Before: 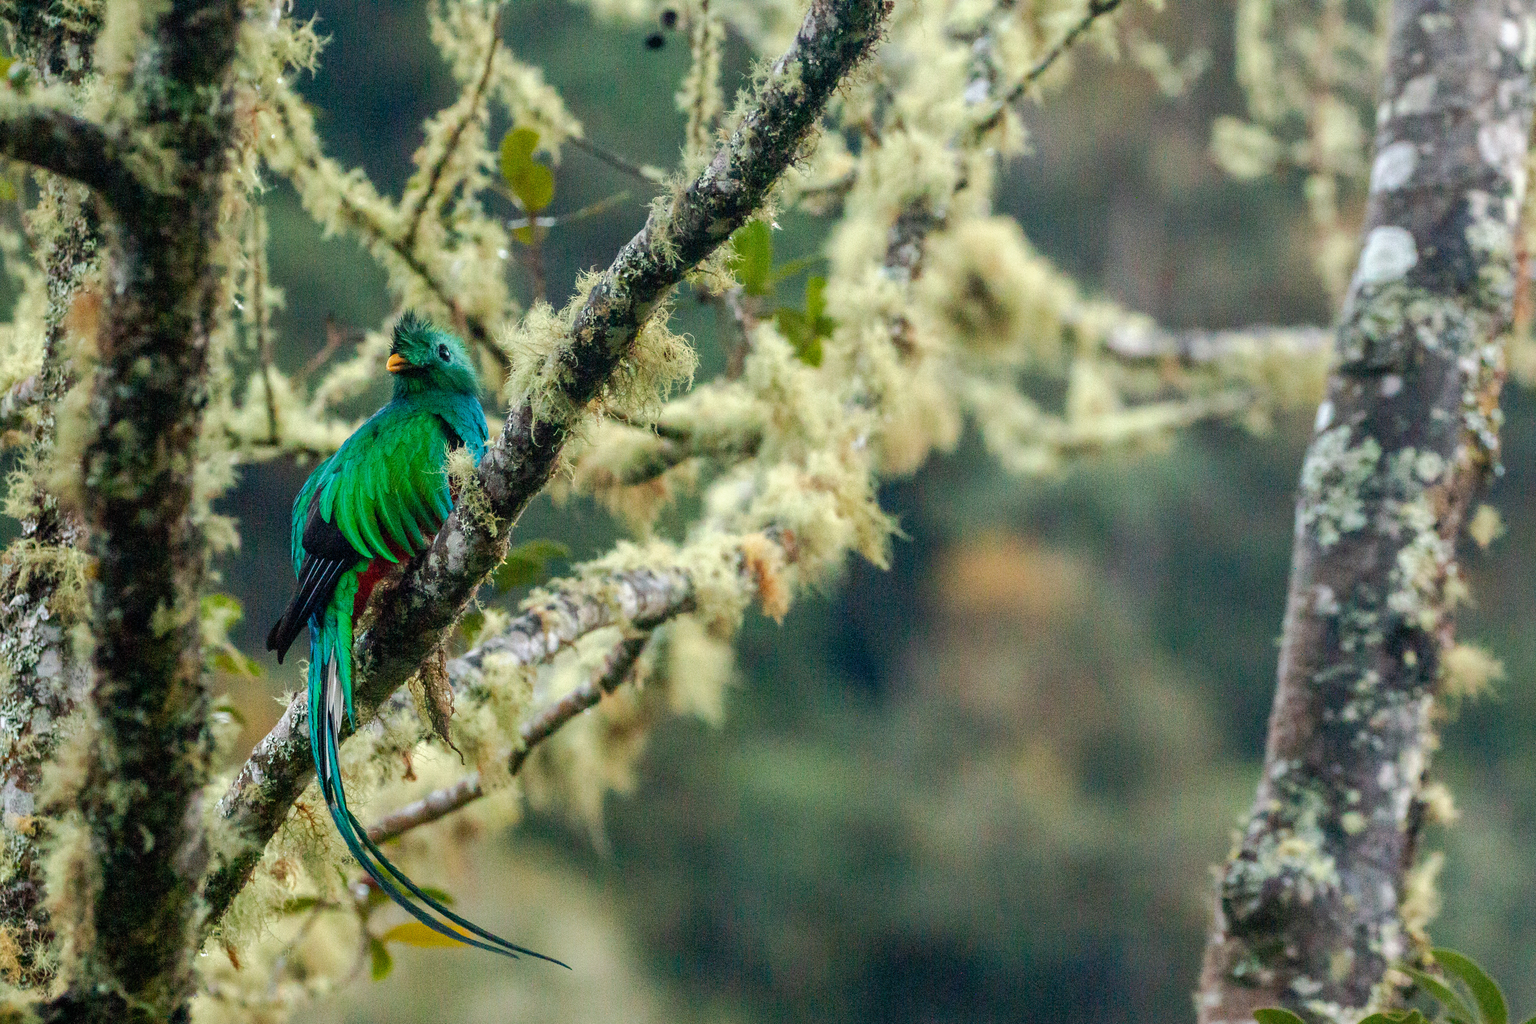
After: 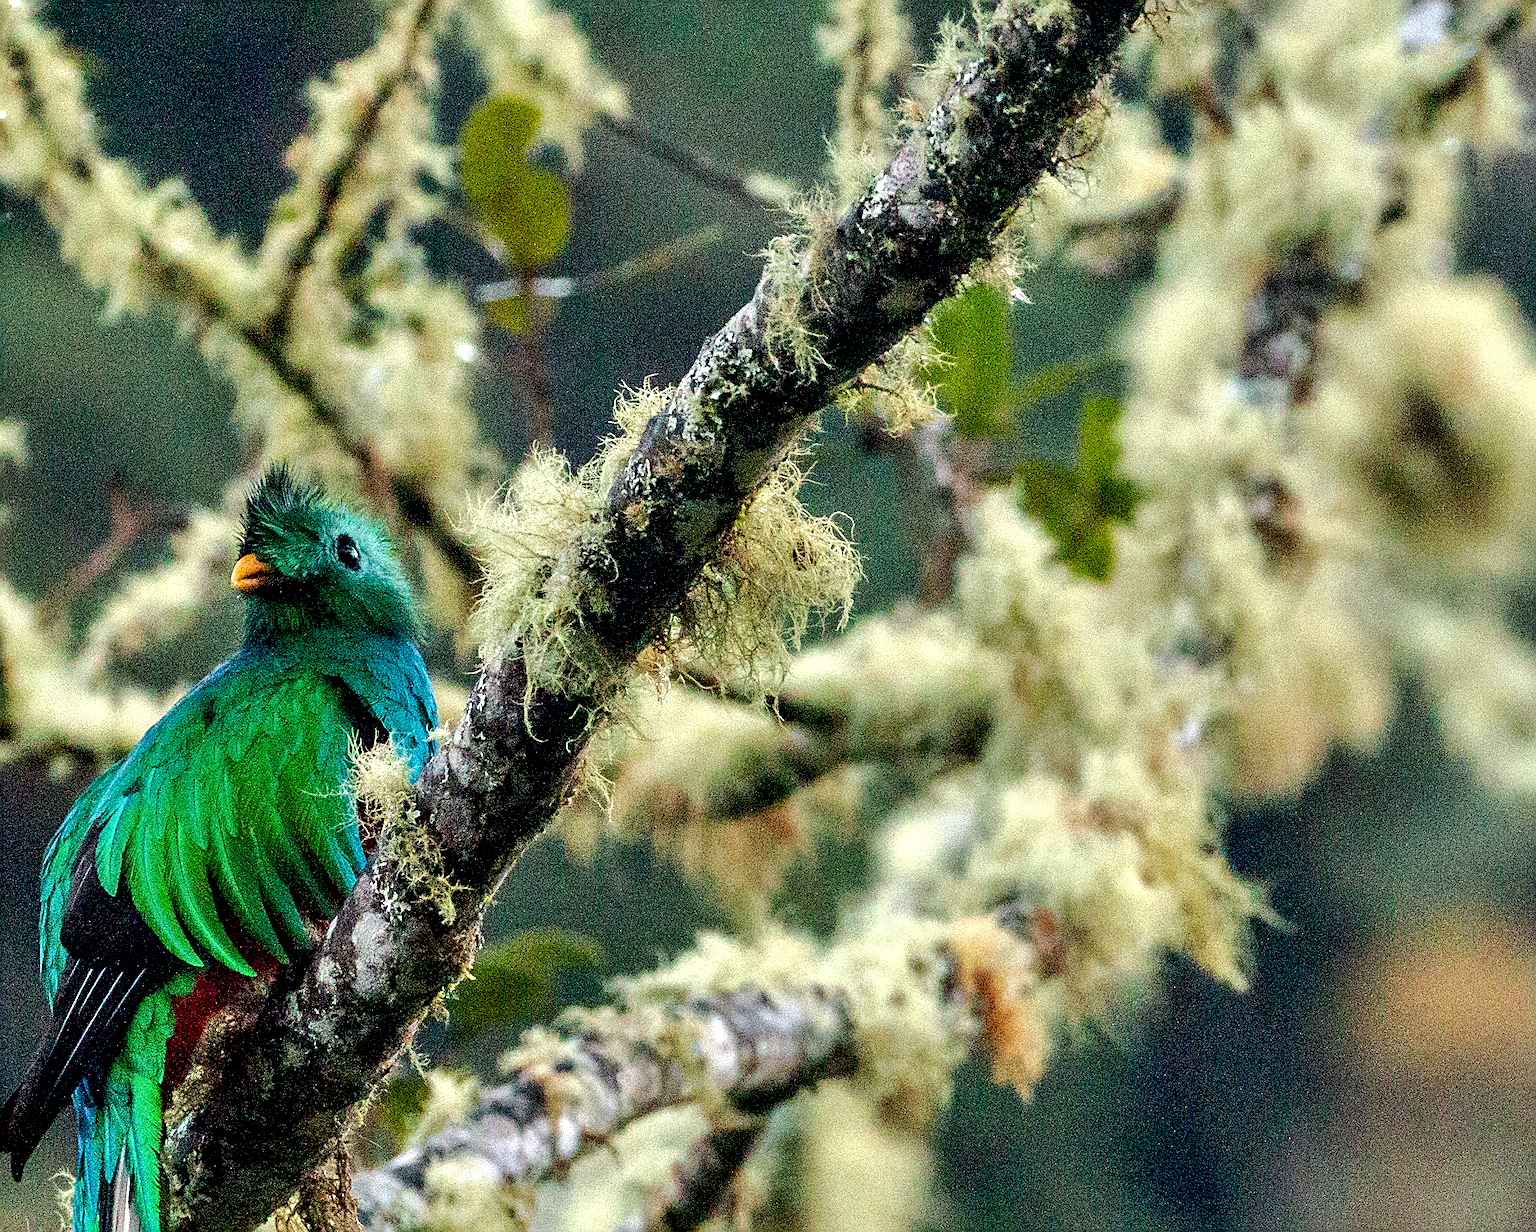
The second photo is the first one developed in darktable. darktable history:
crop: left 17.731%, top 7.799%, right 32.792%, bottom 32.67%
contrast equalizer: octaves 7, y [[0.6 ×6], [0.55 ×6], [0 ×6], [0 ×6], [0 ×6]]
sharpen: amount 0.589
exposure: black level correction 0.006, exposure -0.226 EV, compensate exposure bias true, compensate highlight preservation false
